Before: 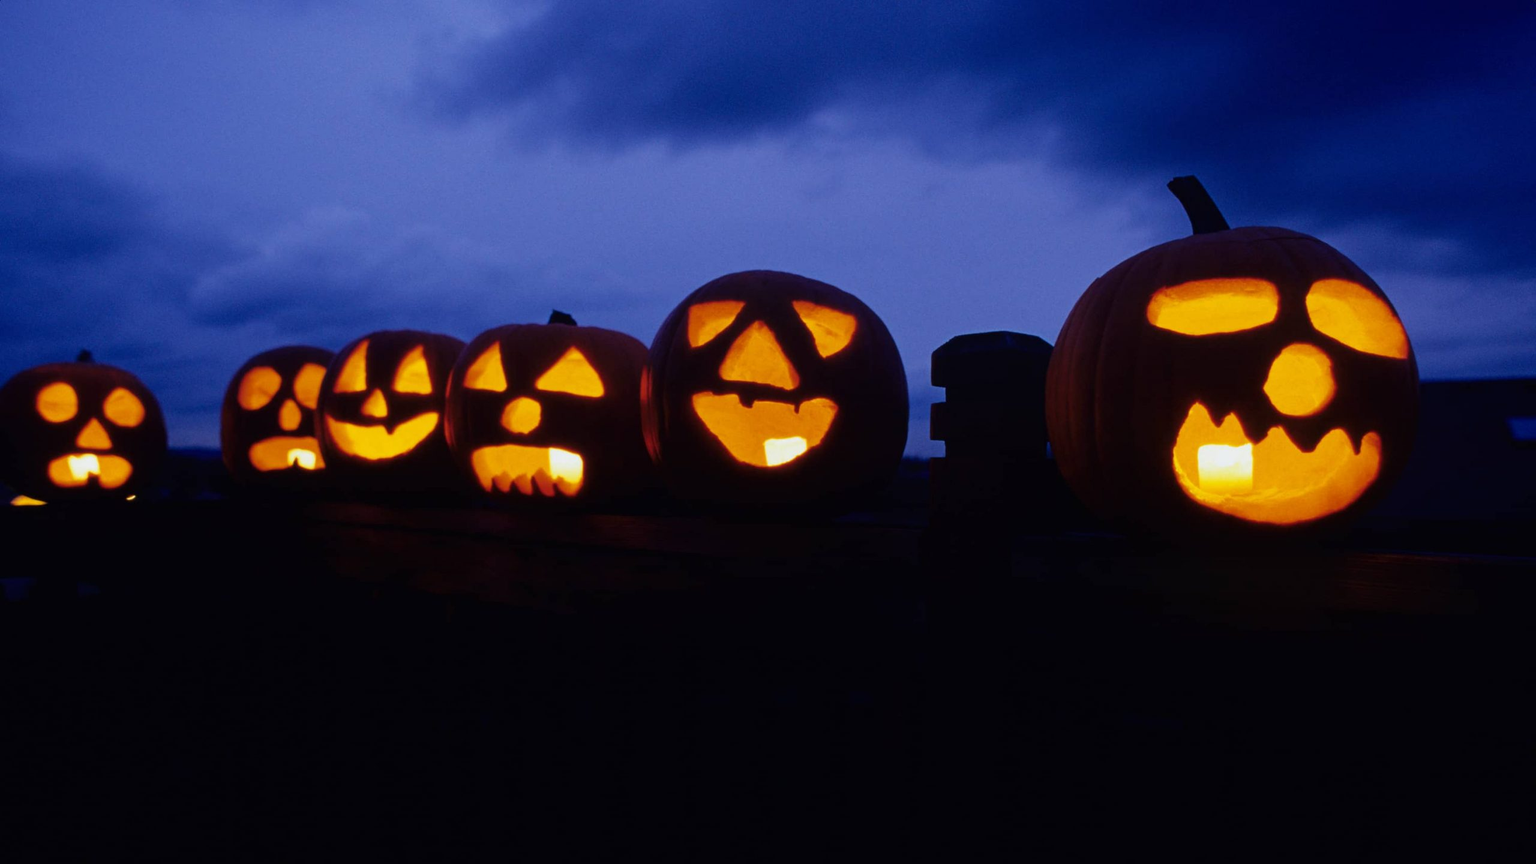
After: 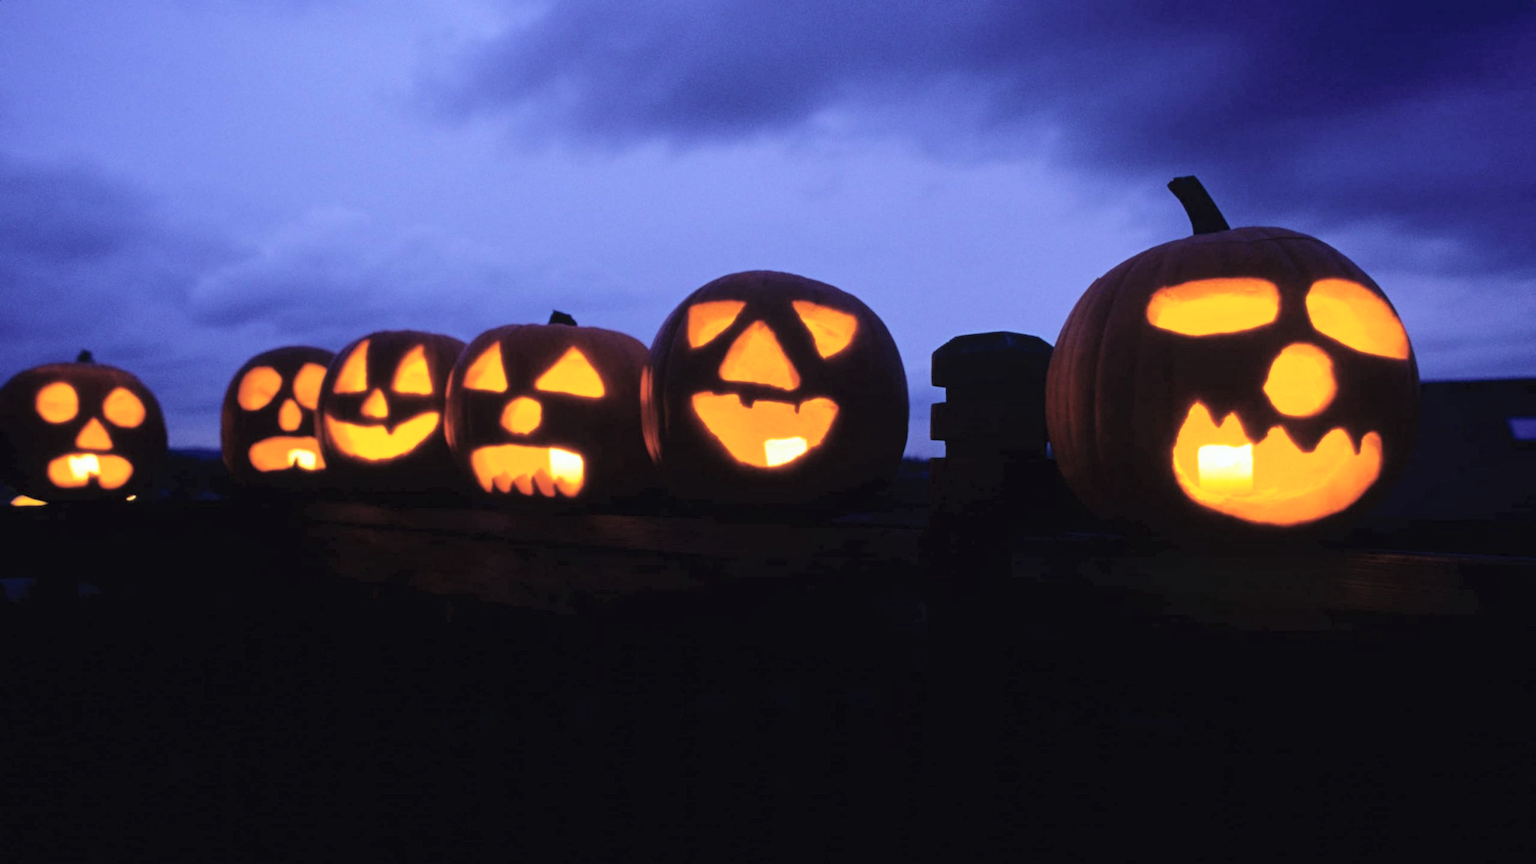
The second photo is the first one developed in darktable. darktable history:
lowpass: radius 0.5, unbound 0
global tonemap: drago (0.7, 100)
